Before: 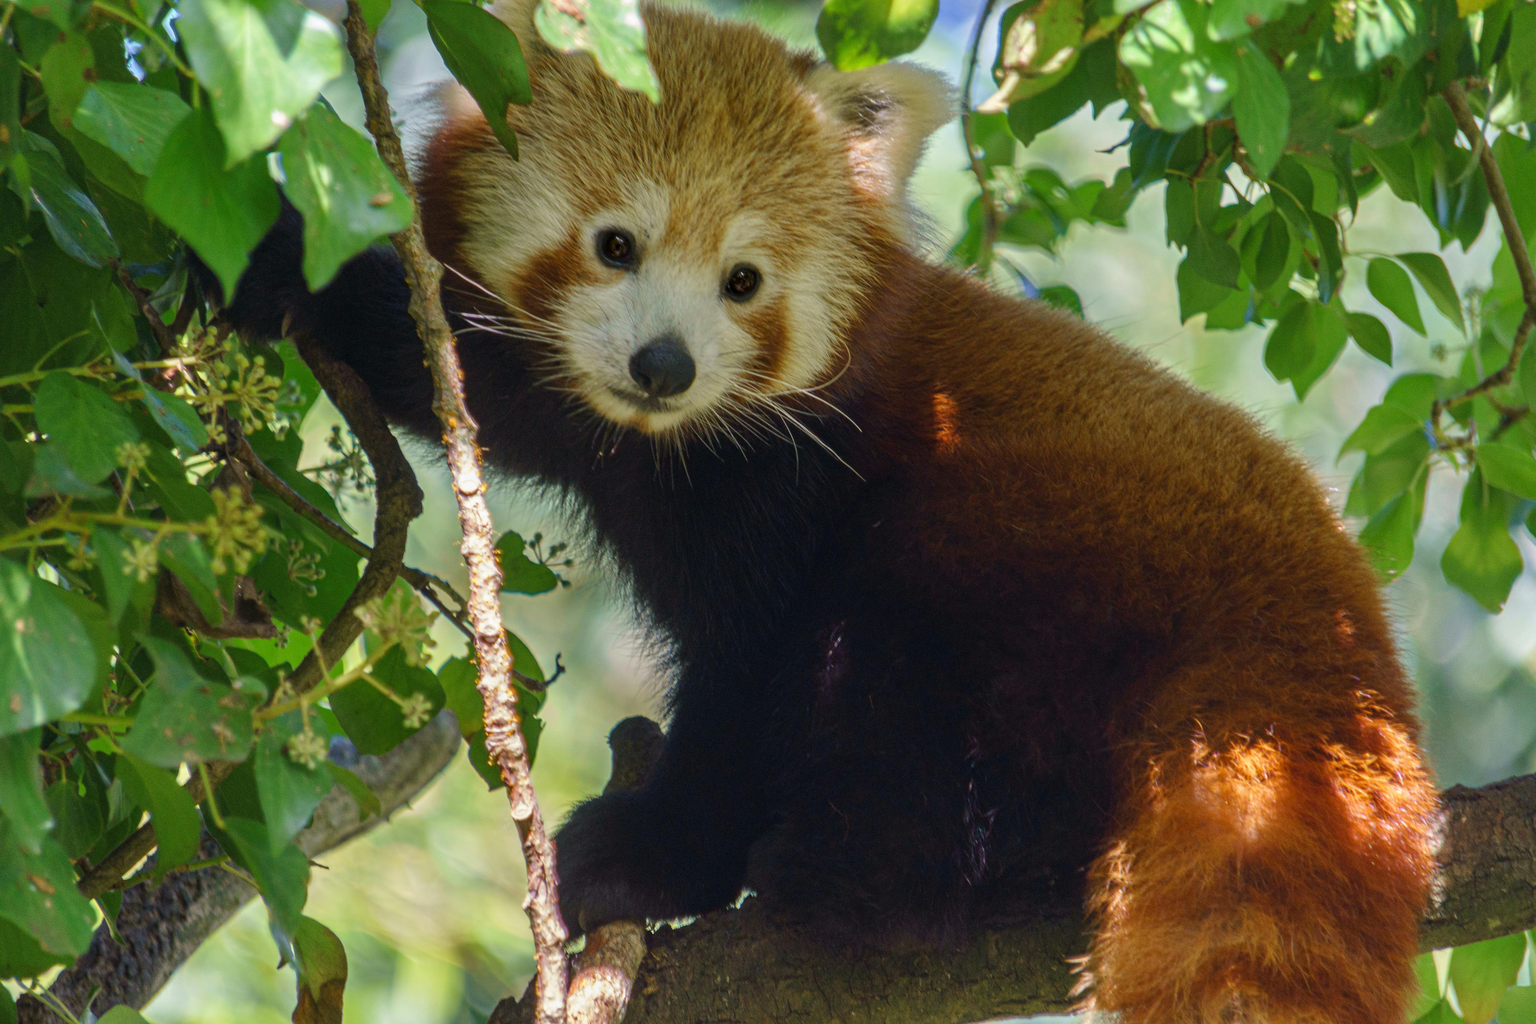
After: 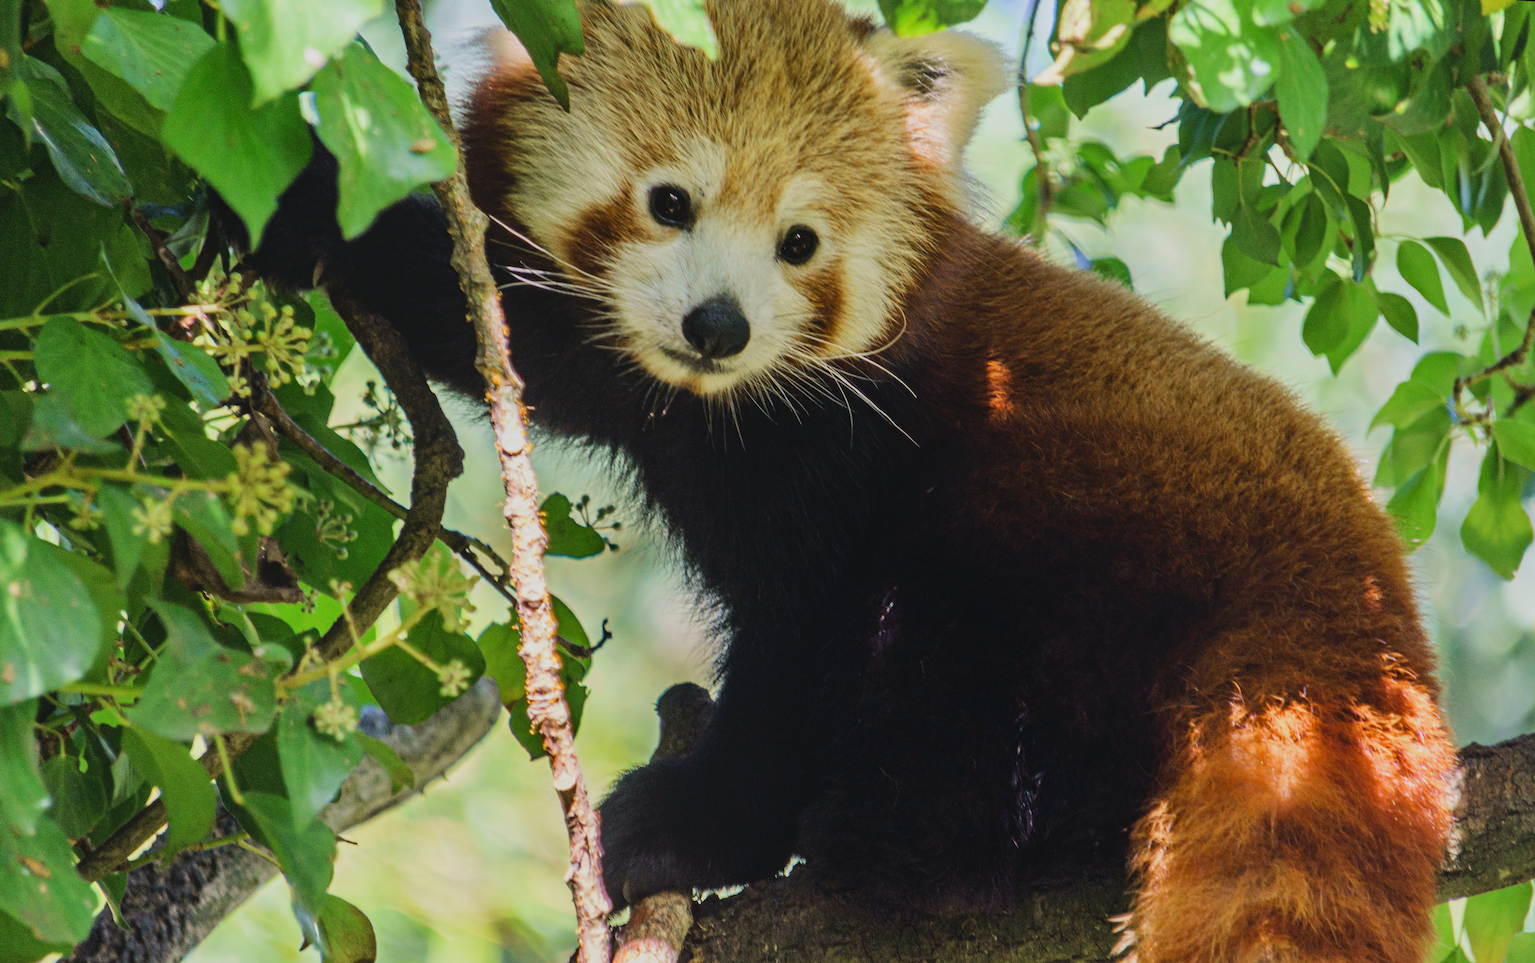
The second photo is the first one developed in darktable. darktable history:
contrast equalizer: y [[0.535, 0.543, 0.548, 0.548, 0.542, 0.532], [0.5 ×6], [0.5 ×6], [0 ×6], [0 ×6]]
filmic rgb: black relative exposure -7.5 EV, white relative exposure 5 EV, hardness 3.31, contrast 1.3, contrast in shadows safe
rotate and perspective: rotation 0.679°, lens shift (horizontal) 0.136, crop left 0.009, crop right 0.991, crop top 0.078, crop bottom 0.95
local contrast: highlights 68%, shadows 68%, detail 82%, midtone range 0.325
exposure: exposure 0.566 EV, compensate highlight preservation false
